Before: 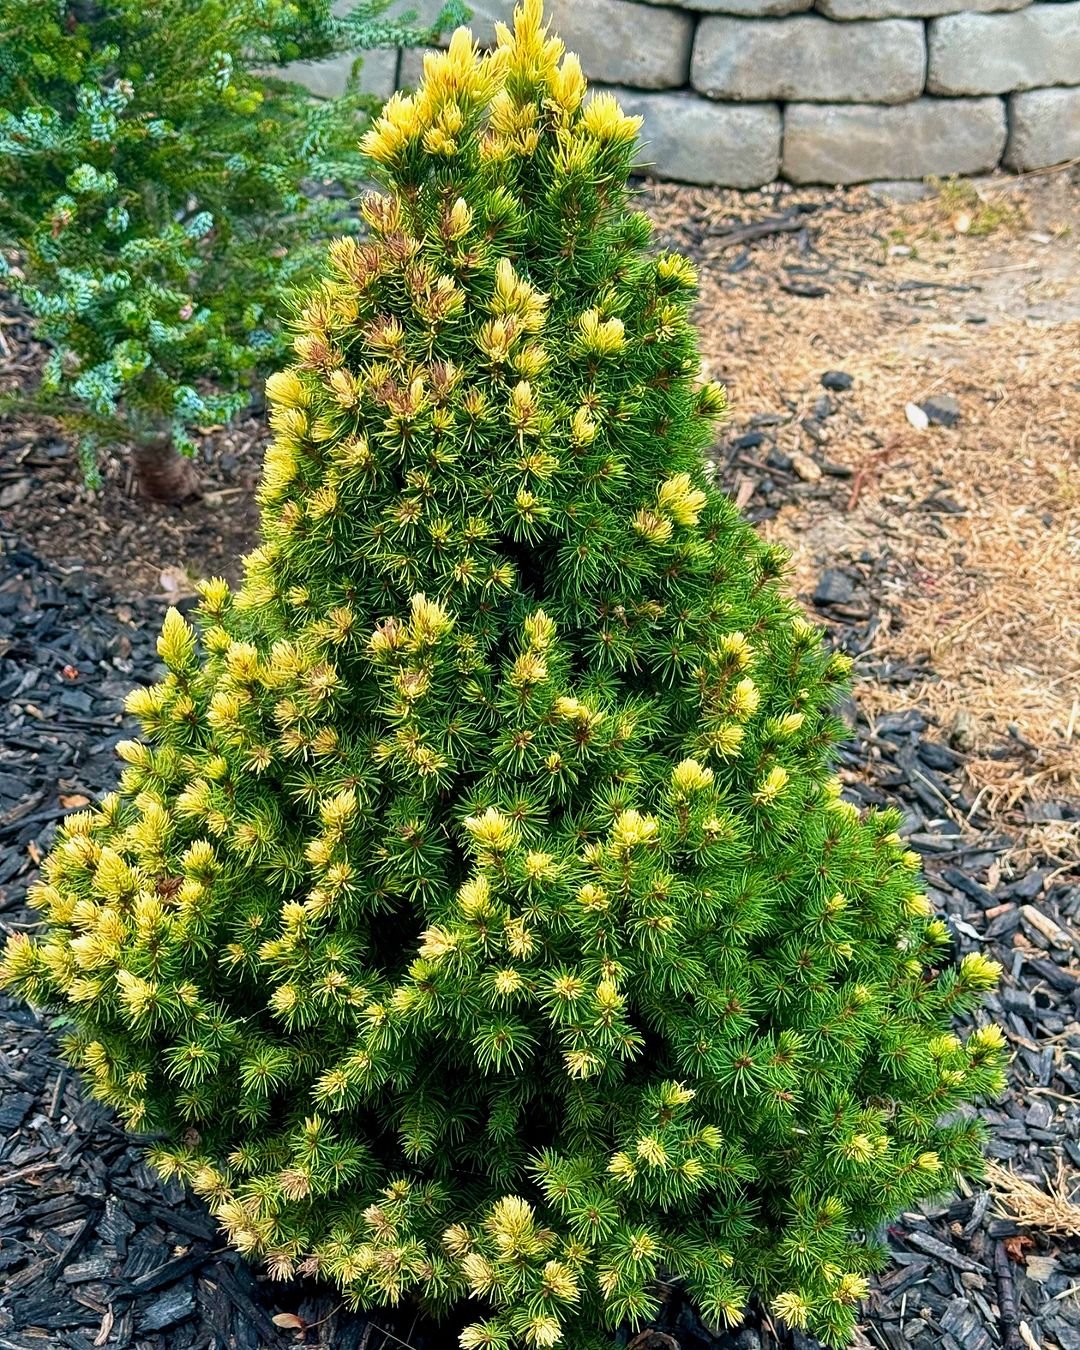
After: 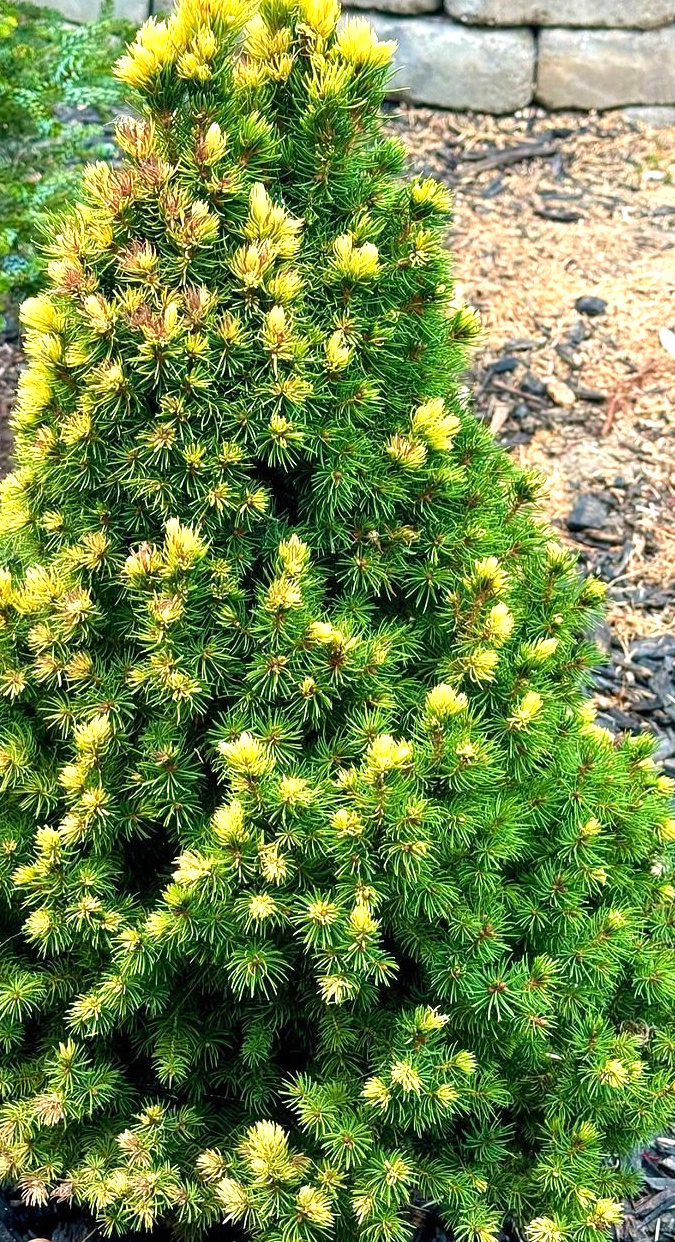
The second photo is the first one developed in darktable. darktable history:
crop and rotate: left 22.806%, top 5.625%, right 14.627%, bottom 2.335%
exposure: exposure 0.604 EV, compensate highlight preservation false
